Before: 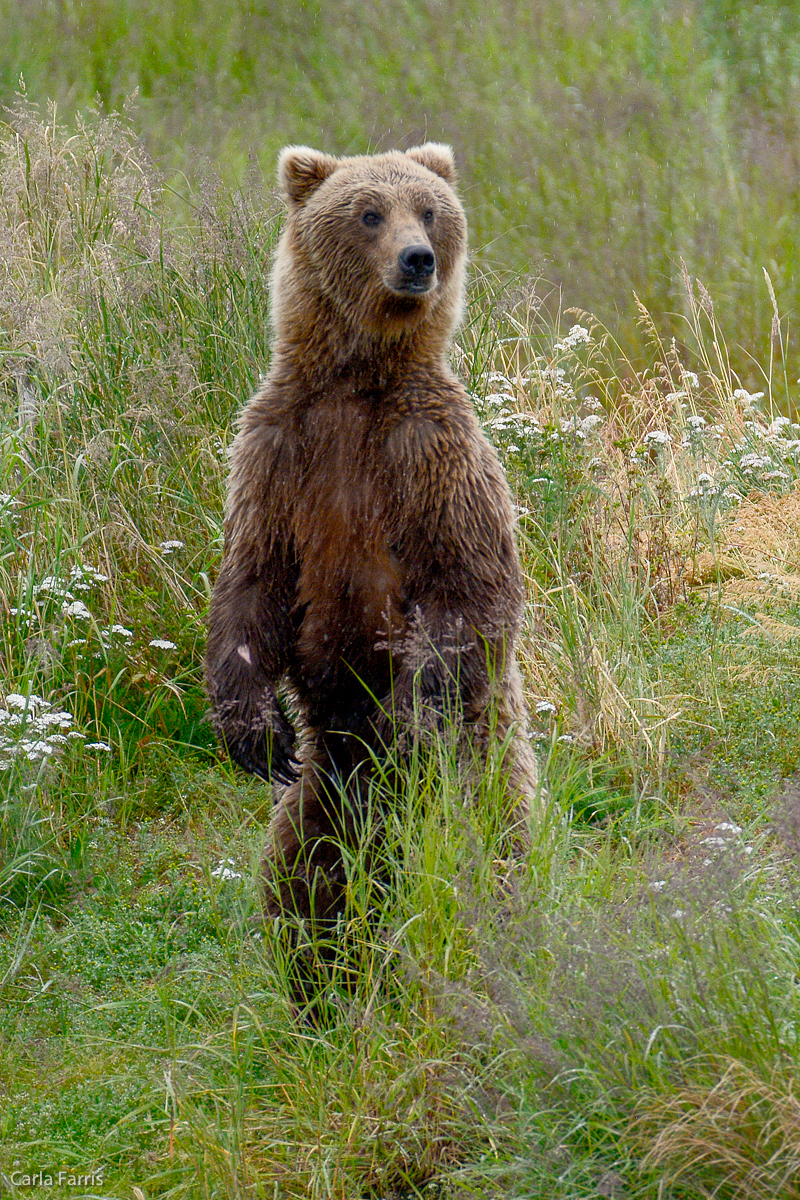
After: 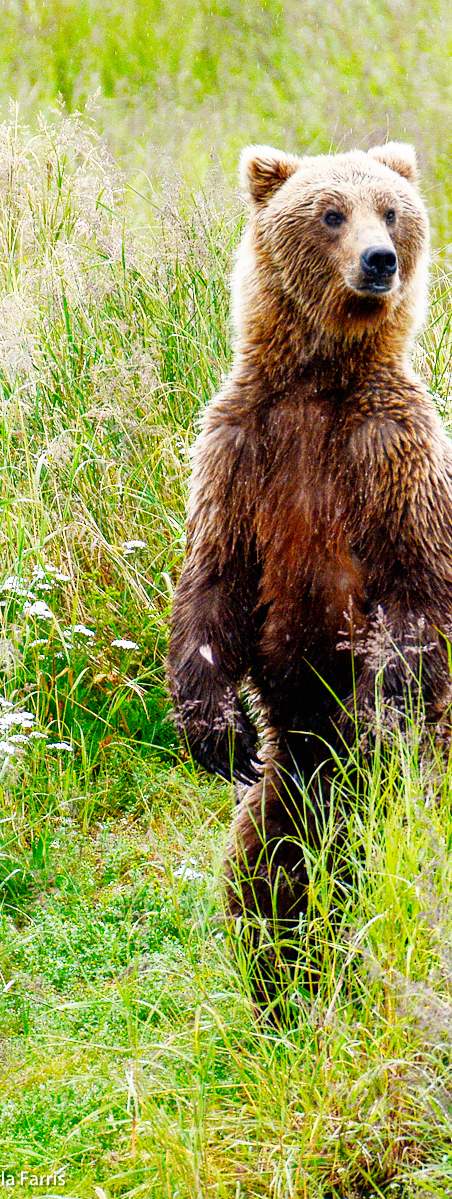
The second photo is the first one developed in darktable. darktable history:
crop: left 4.758%, right 38.659%
base curve: curves: ch0 [(0, 0) (0.007, 0.004) (0.027, 0.03) (0.046, 0.07) (0.207, 0.54) (0.442, 0.872) (0.673, 0.972) (1, 1)], preserve colors none
